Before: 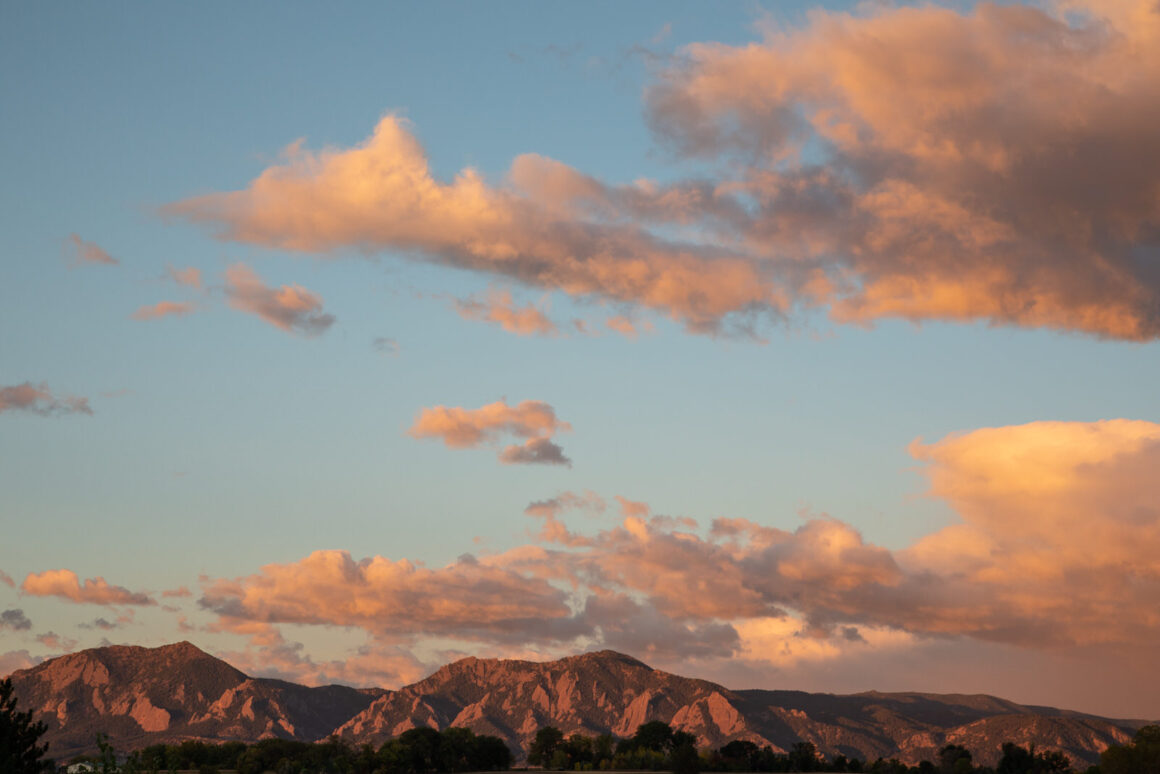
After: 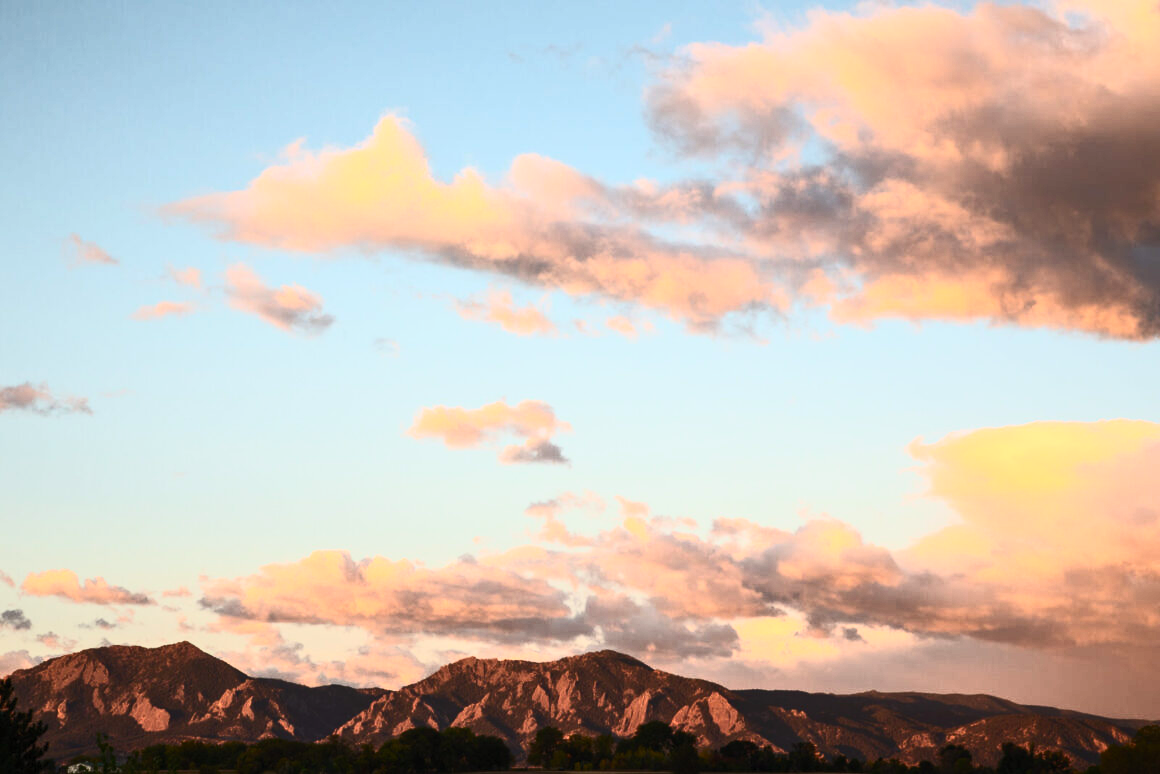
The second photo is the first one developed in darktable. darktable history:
contrast brightness saturation: contrast 0.62, brightness 0.34, saturation 0.14
white balance: emerald 1
